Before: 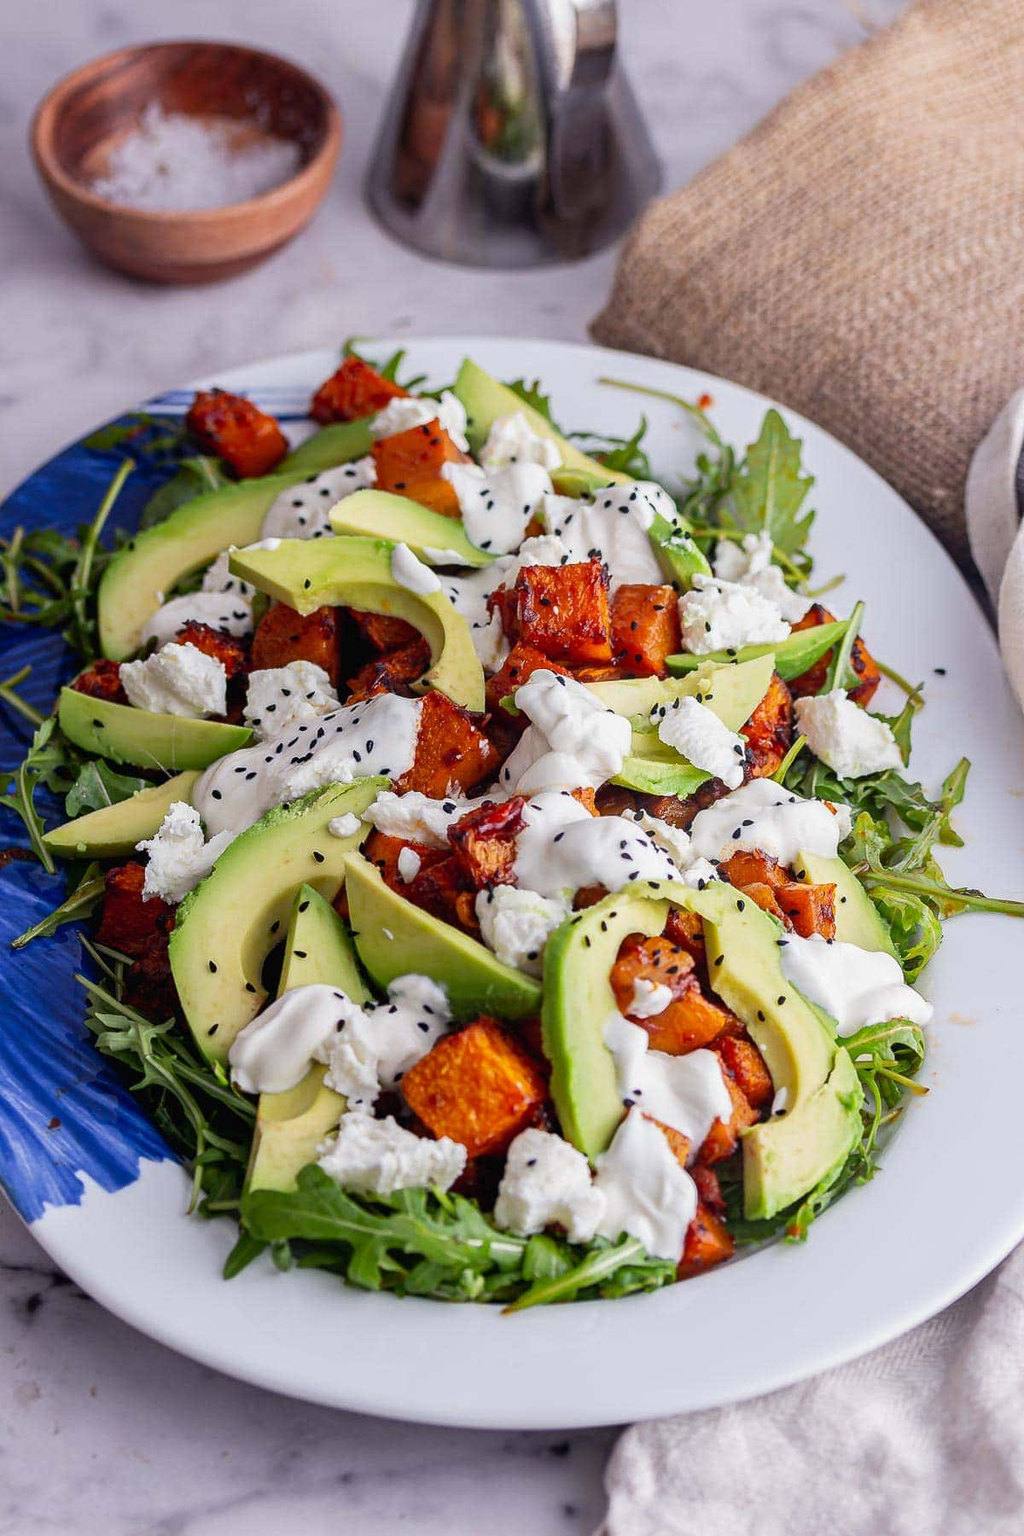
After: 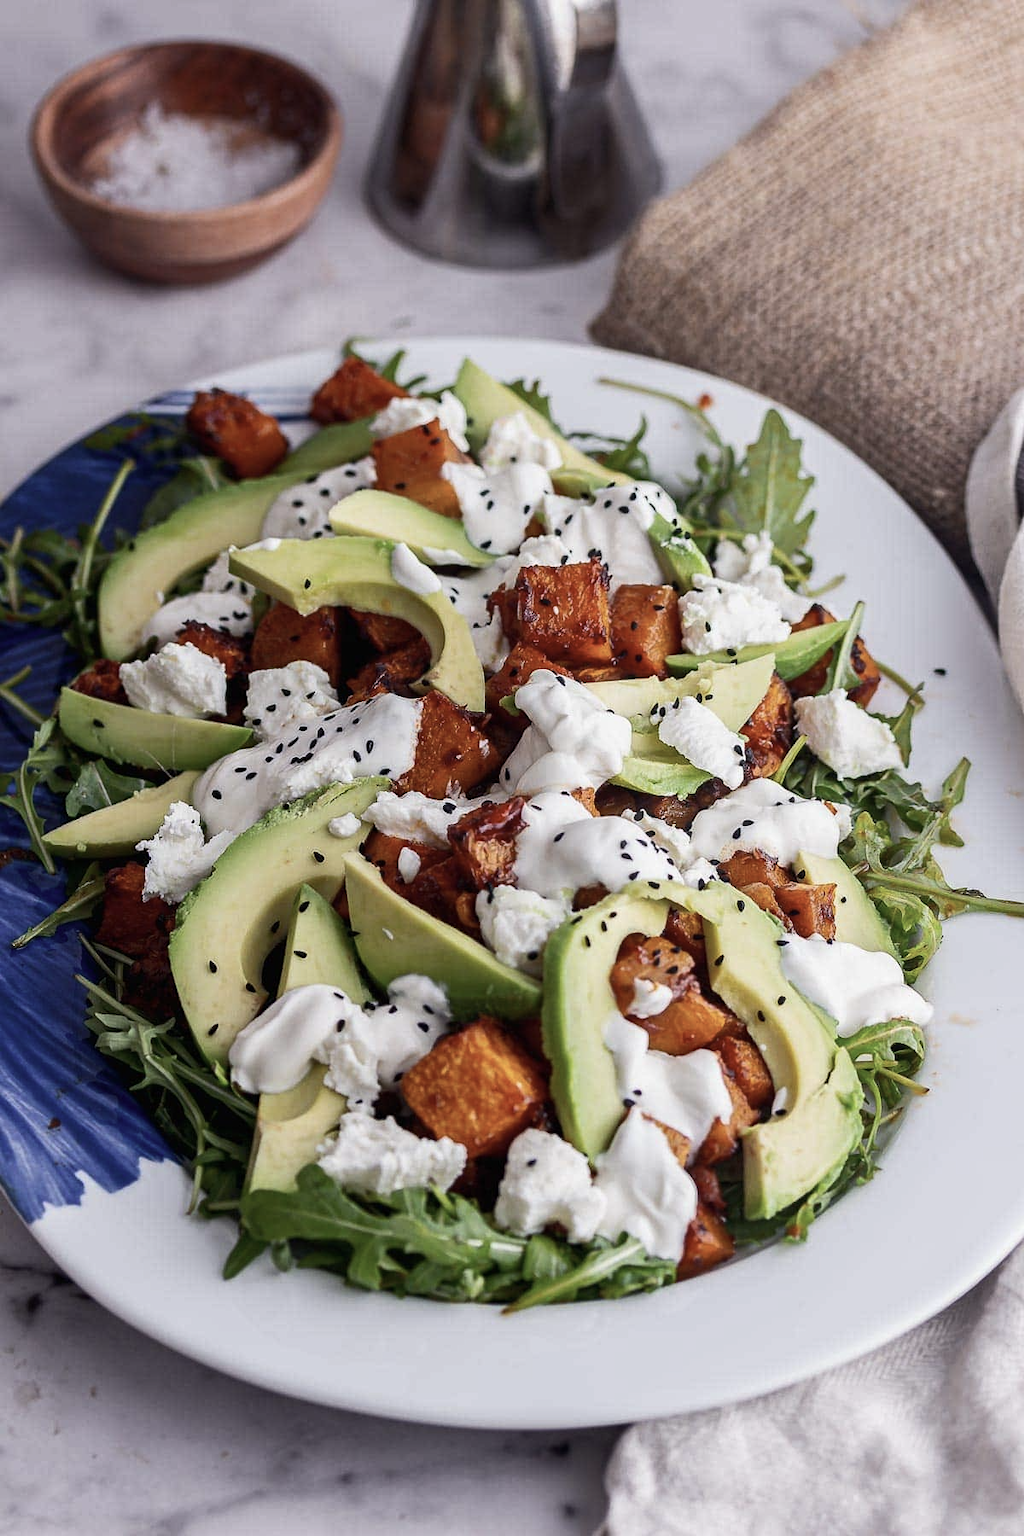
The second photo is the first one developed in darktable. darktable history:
contrast brightness saturation: contrast 0.1, saturation -0.3
tone curve: curves: ch0 [(0, 0) (0.405, 0.351) (1, 1)]
